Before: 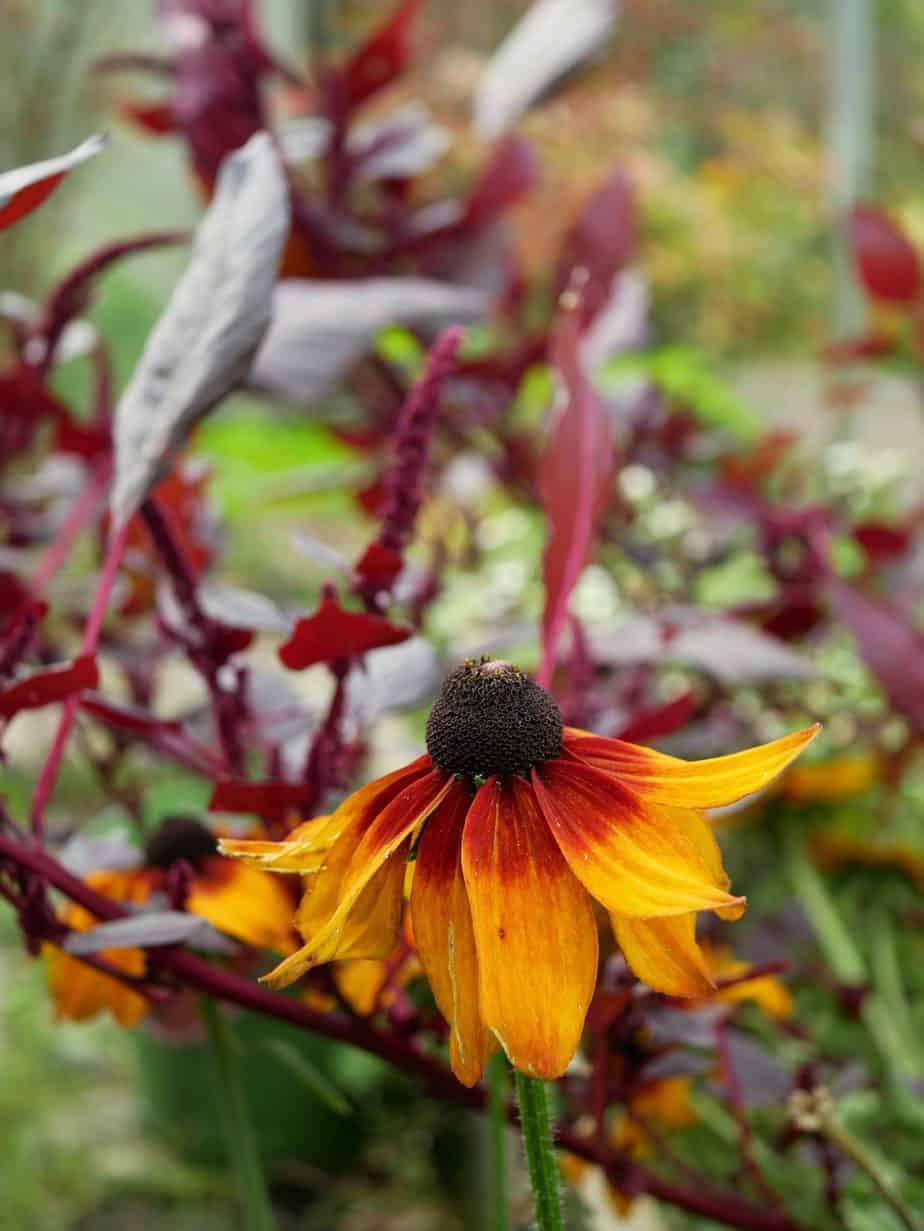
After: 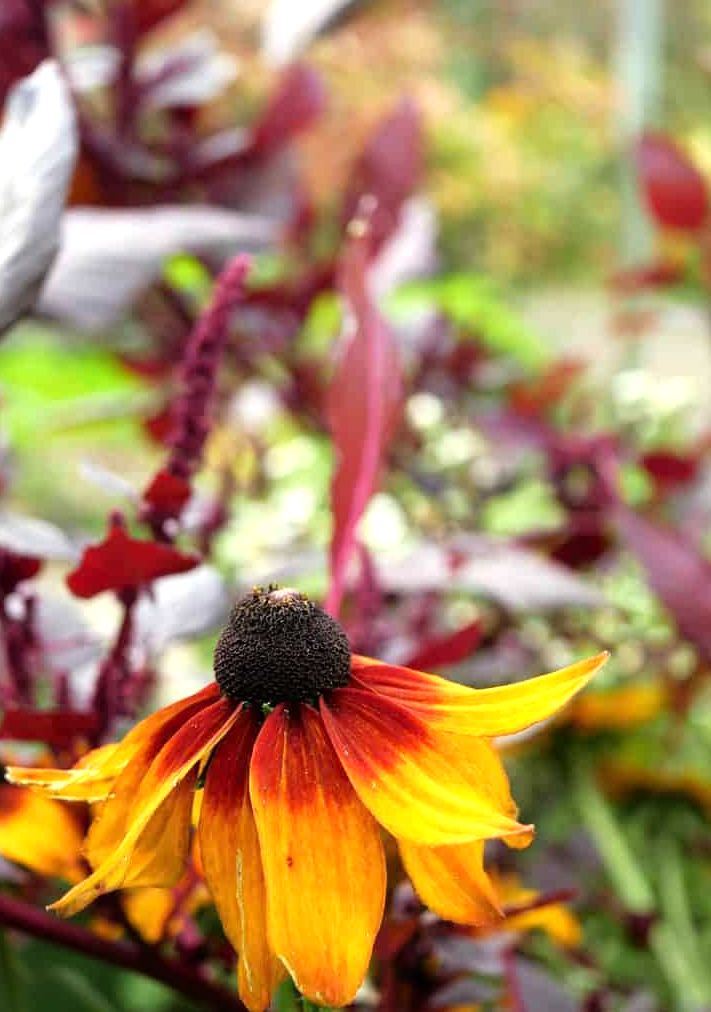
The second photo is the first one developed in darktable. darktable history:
color correction: highlights b* 0.059
exposure: compensate exposure bias true, compensate highlight preservation false
tone equalizer: -8 EV -0.734 EV, -7 EV -0.674 EV, -6 EV -0.562 EV, -5 EV -0.405 EV, -3 EV 0.372 EV, -2 EV 0.6 EV, -1 EV 0.681 EV, +0 EV 0.78 EV
crop: left 22.957%, top 5.879%, bottom 11.858%
